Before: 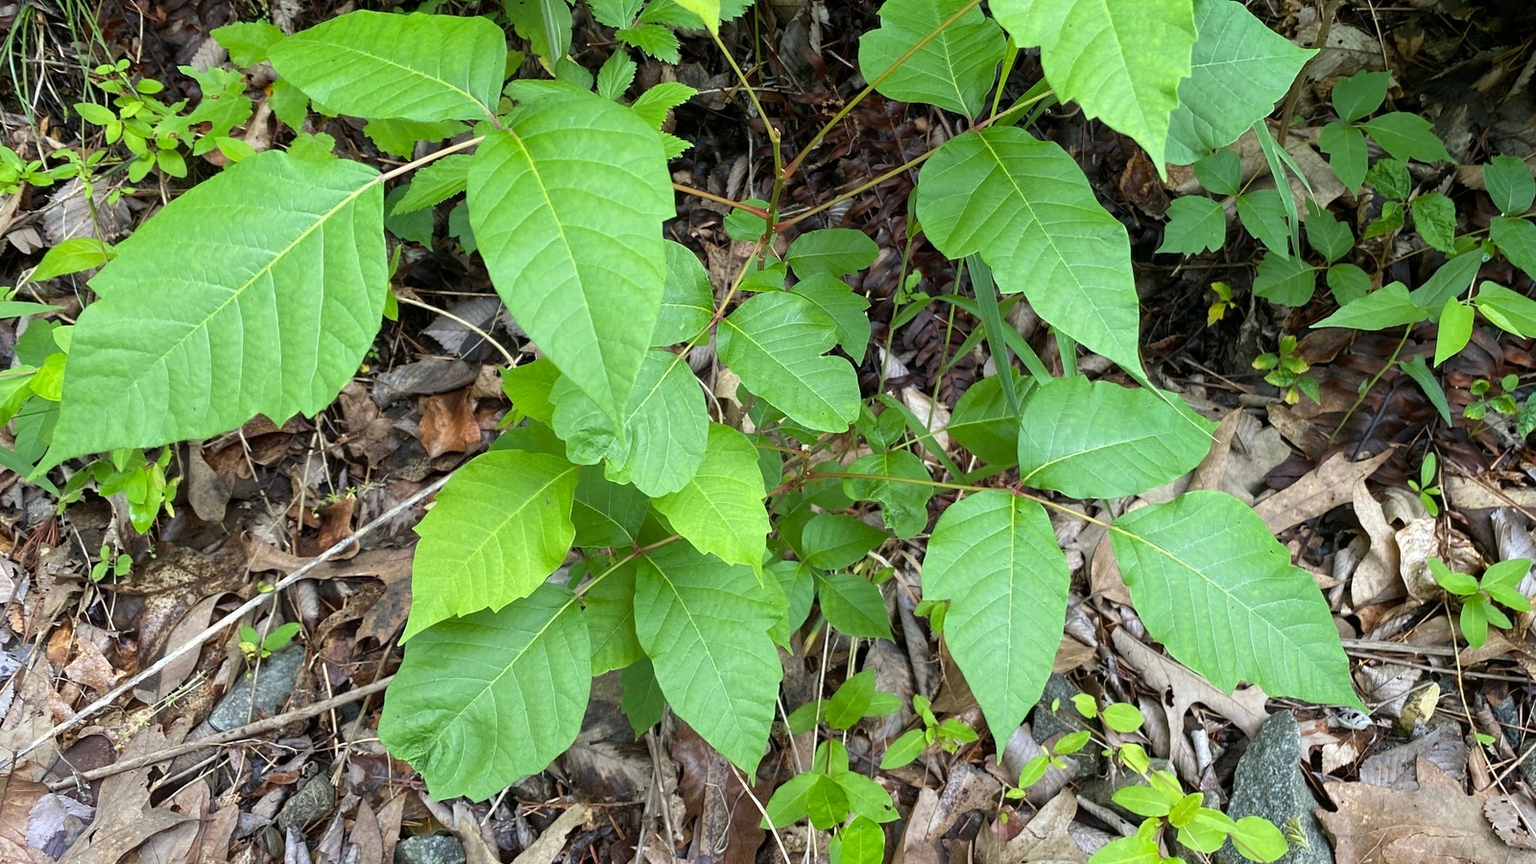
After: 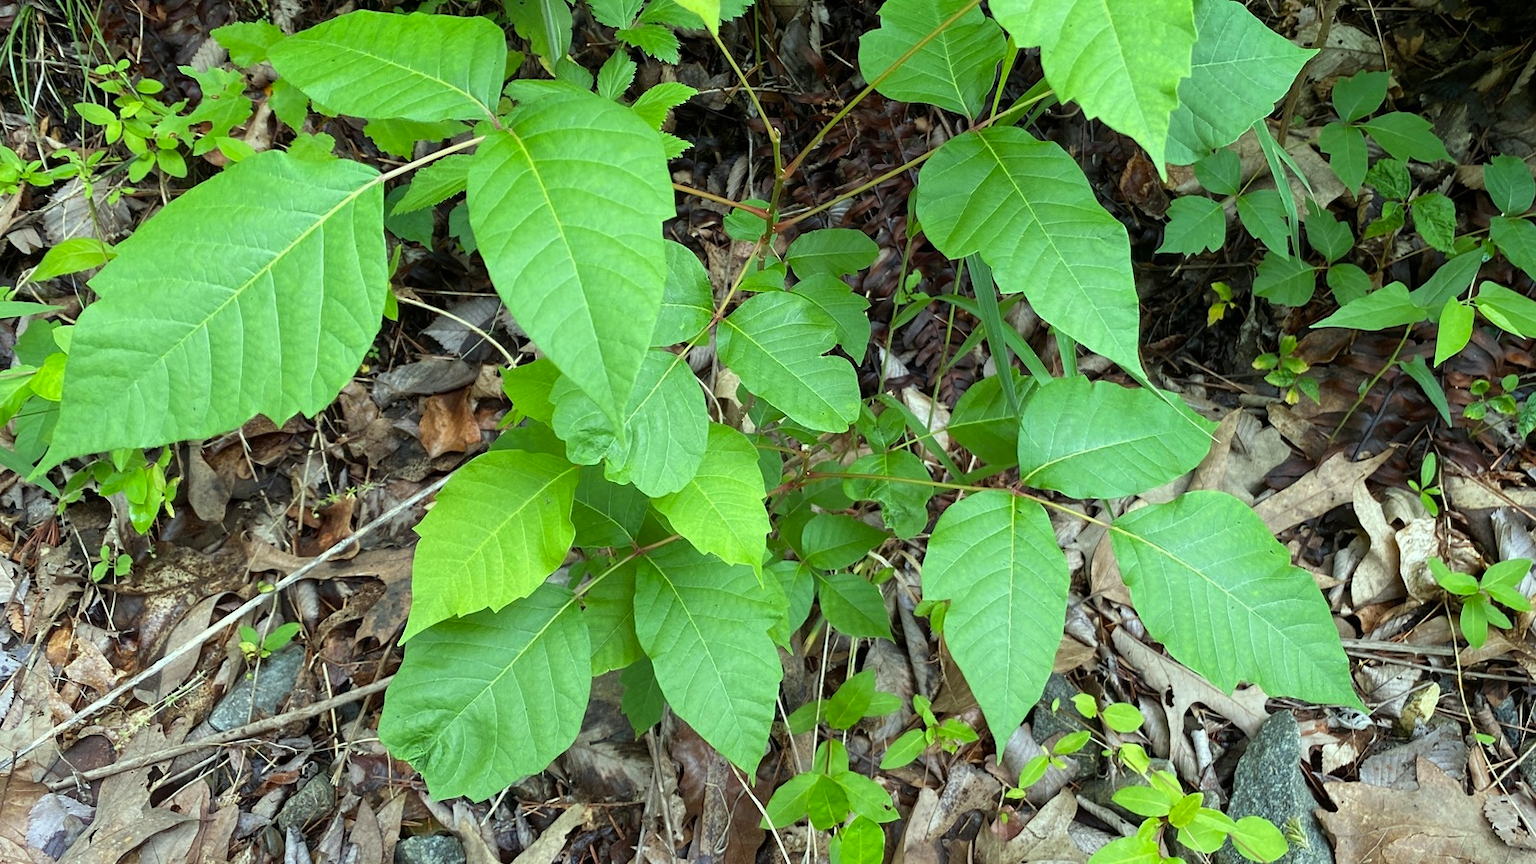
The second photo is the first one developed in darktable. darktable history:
color correction: highlights a* -8.13, highlights b* 3.35
